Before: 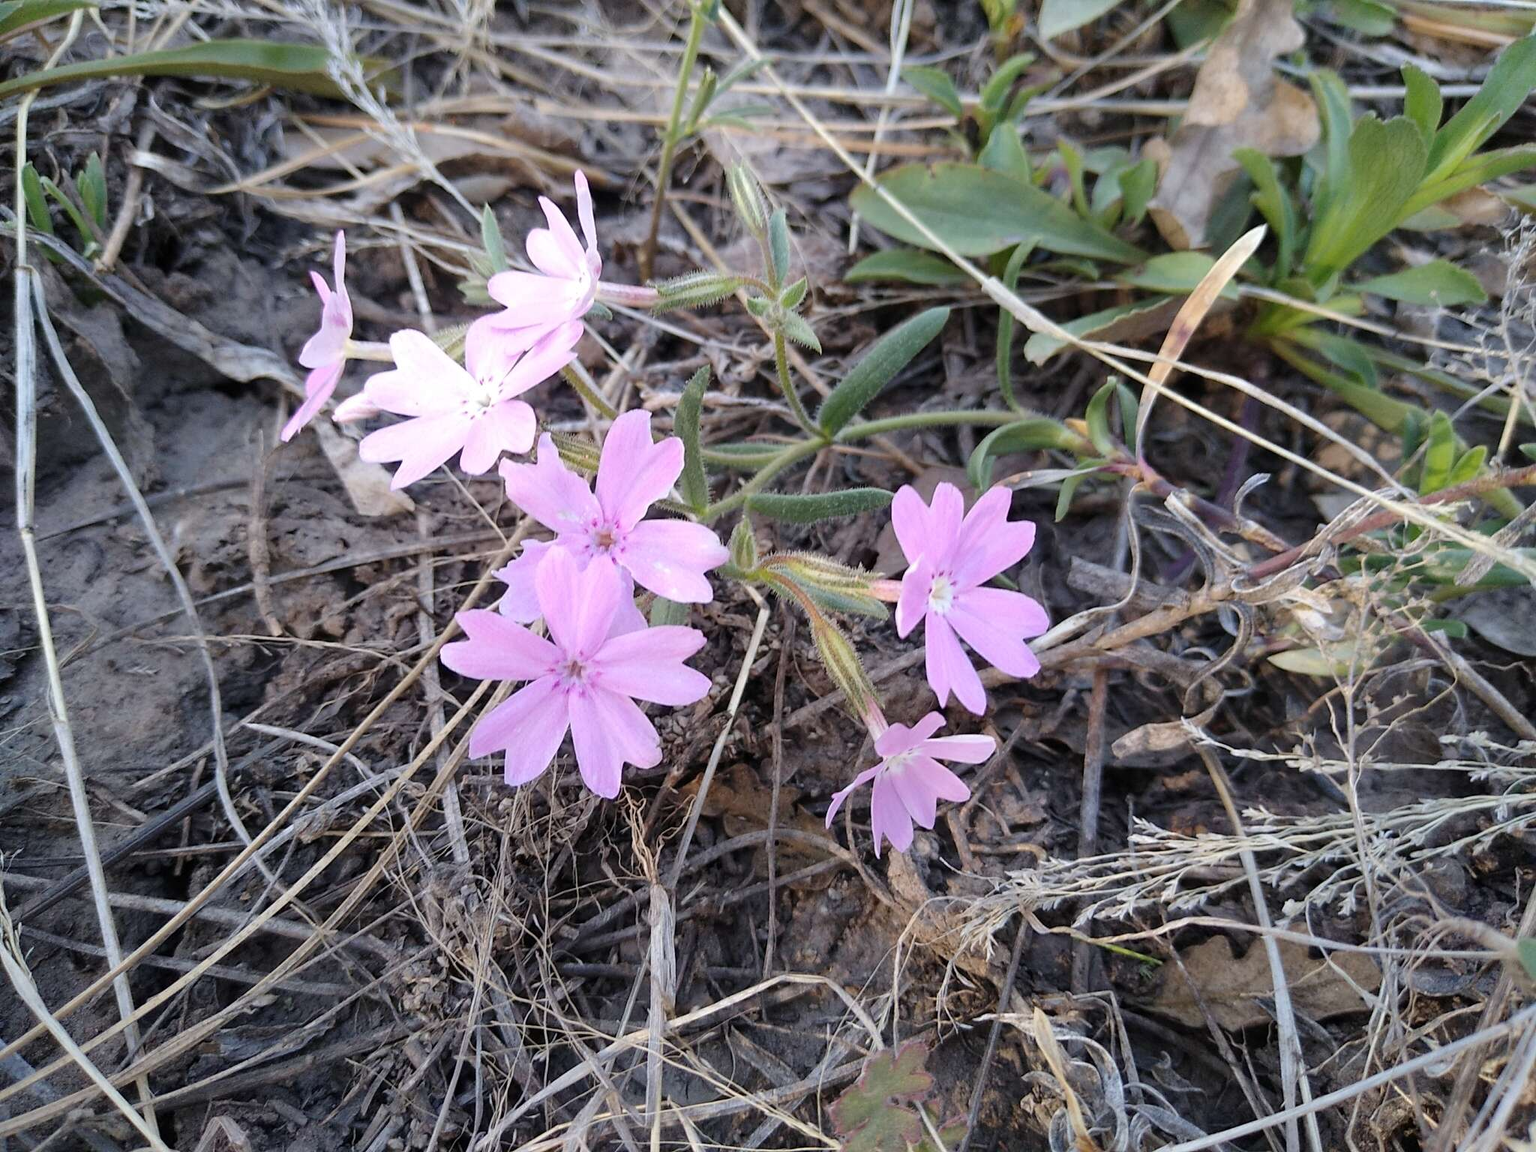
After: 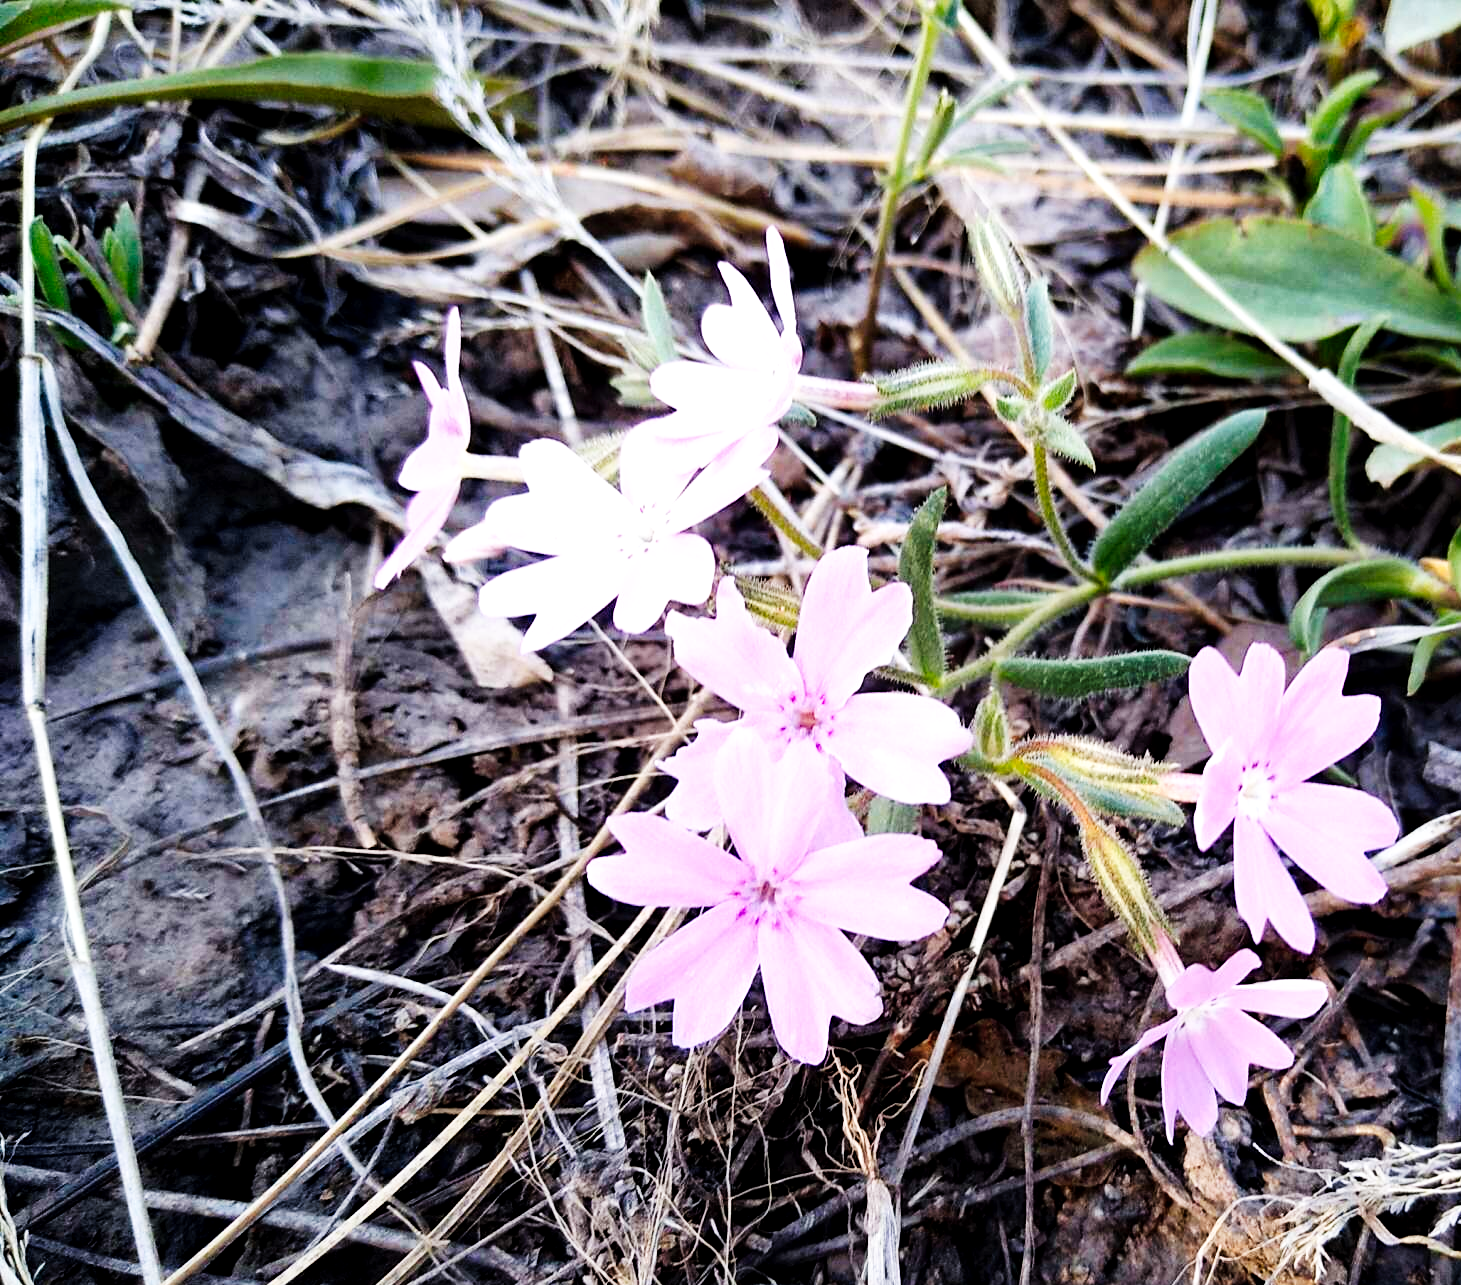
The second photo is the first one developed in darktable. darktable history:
crop: right 28.628%, bottom 16.299%
tone curve: curves: ch0 [(0, 0) (0.003, 0.002) (0.011, 0.002) (0.025, 0.002) (0.044, 0.002) (0.069, 0.002) (0.1, 0.003) (0.136, 0.008) (0.177, 0.03) (0.224, 0.058) (0.277, 0.139) (0.335, 0.233) (0.399, 0.363) (0.468, 0.506) (0.543, 0.649) (0.623, 0.781) (0.709, 0.88) (0.801, 0.956) (0.898, 0.994) (1, 1)], preserve colors none
local contrast: mode bilateral grid, contrast 20, coarseness 50, detail 119%, midtone range 0.2
